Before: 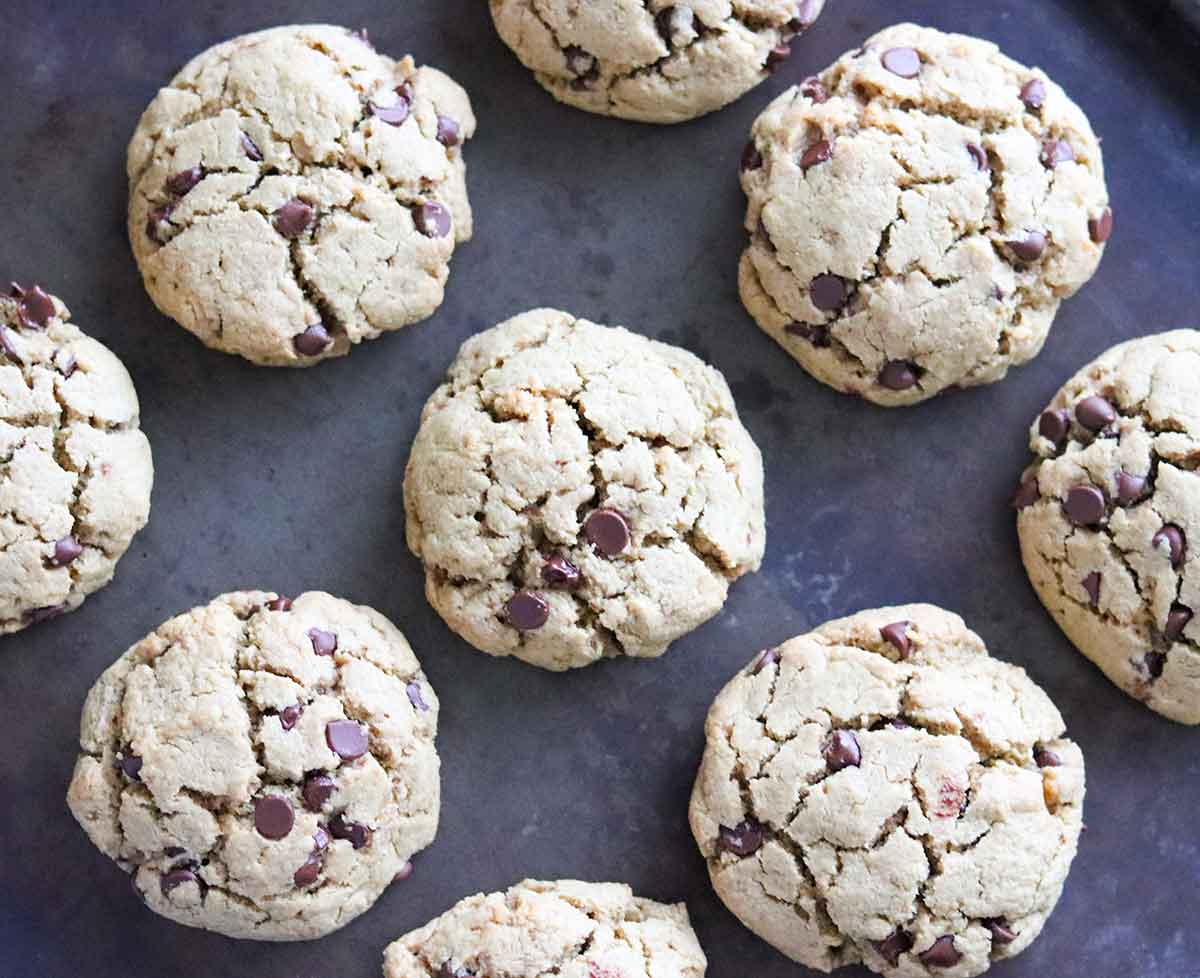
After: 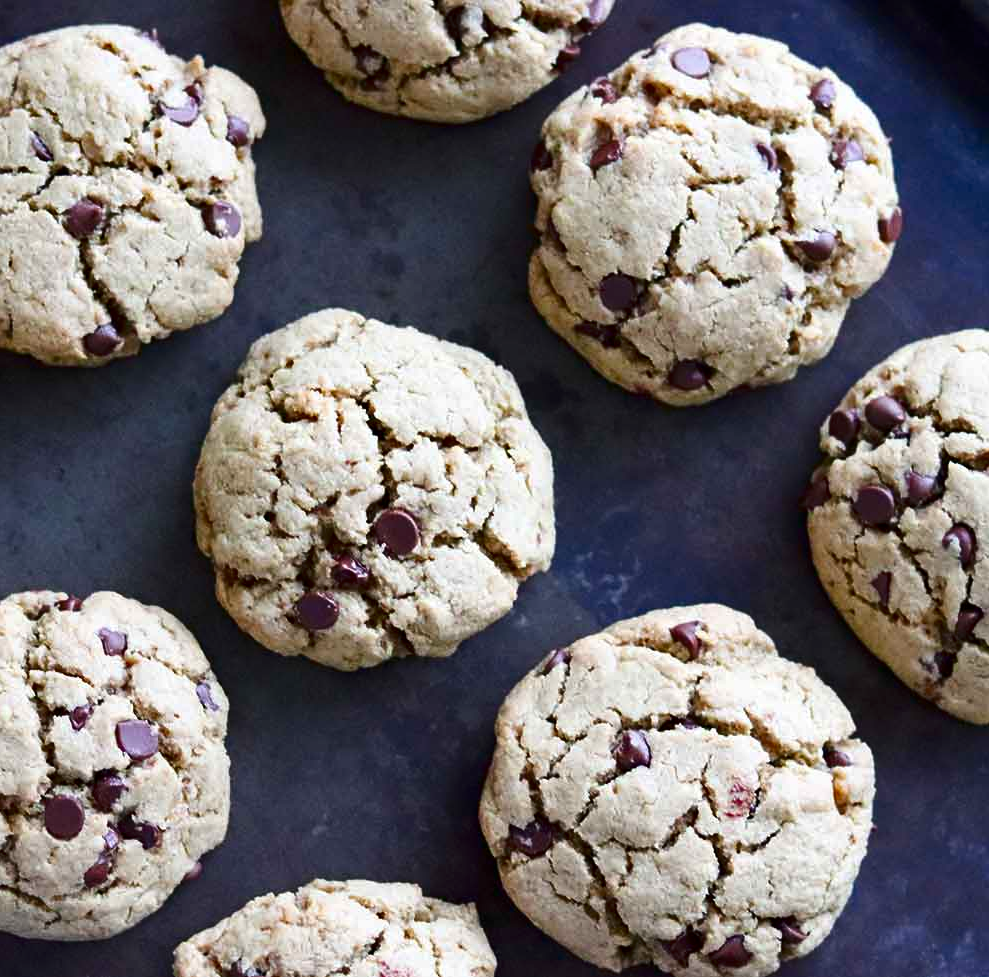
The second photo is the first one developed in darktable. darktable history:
crop: left 17.582%, bottom 0.031%
contrast brightness saturation: contrast 0.1, brightness -0.26, saturation 0.14
